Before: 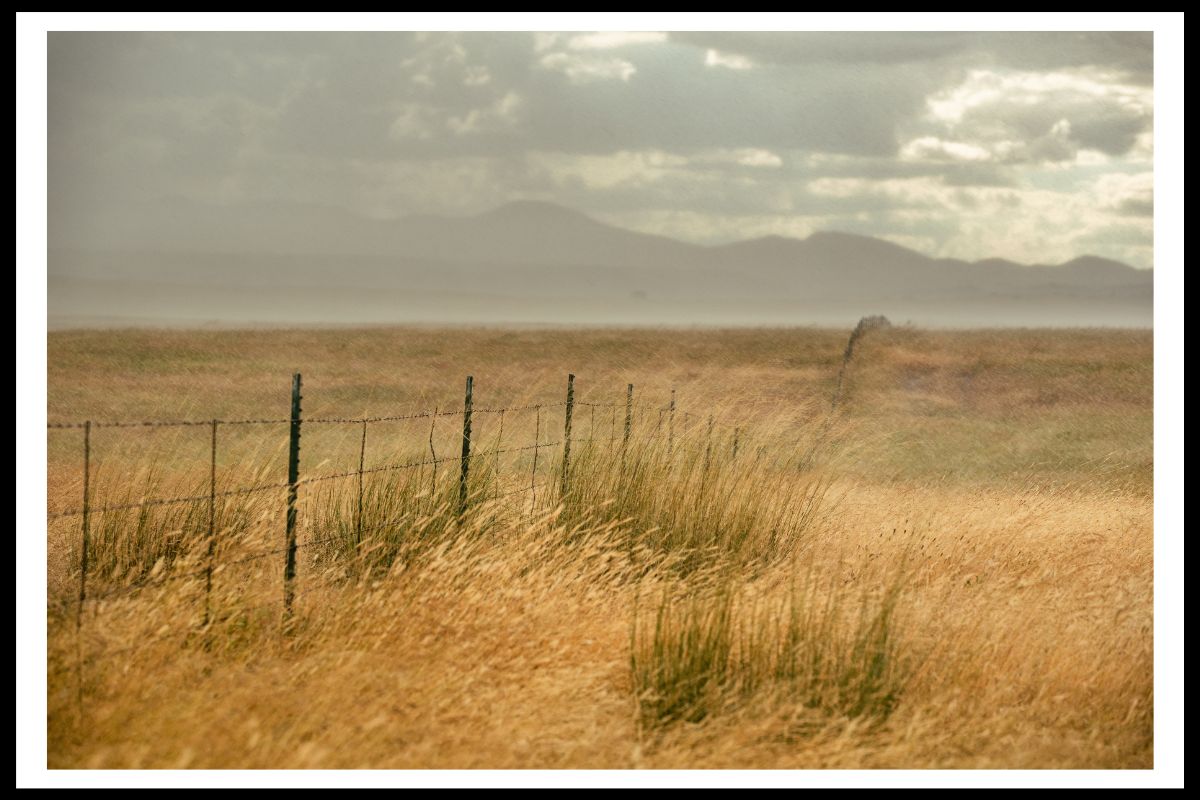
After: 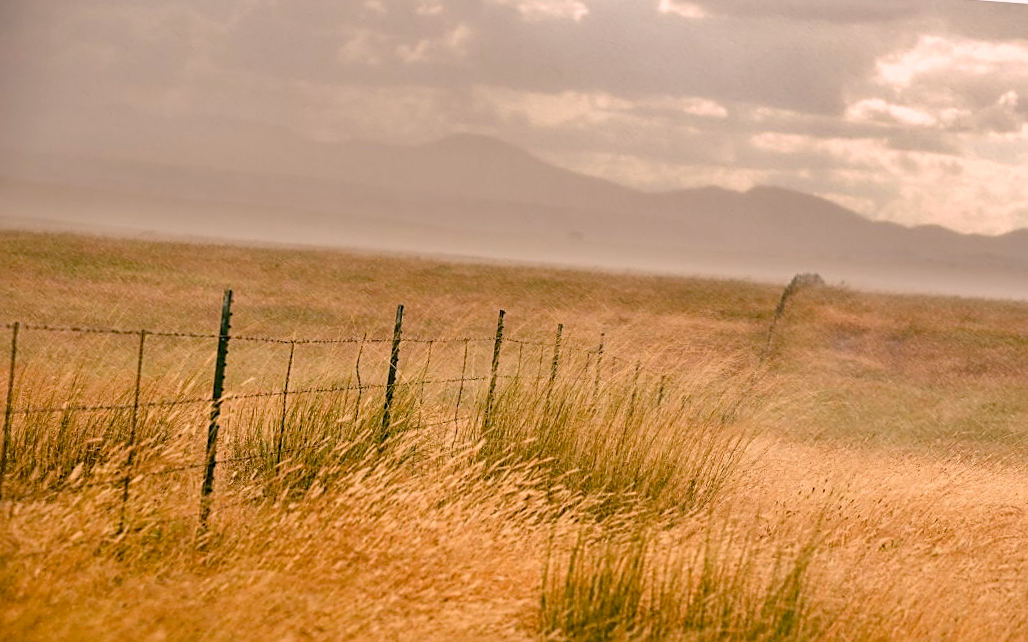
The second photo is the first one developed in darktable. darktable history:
rotate and perspective: rotation 4.1°, automatic cropping off
crop: left 7.856%, top 11.836%, right 10.12%, bottom 15.387%
sharpen: on, module defaults
color balance rgb: shadows lift › chroma 1%, shadows lift › hue 113°, highlights gain › chroma 0.2%, highlights gain › hue 333°, perceptual saturation grading › global saturation 20%, perceptual saturation grading › highlights -25%, perceptual saturation grading › shadows 25%, contrast -10%
color correction: highlights a* 14.52, highlights b* 4.84
contrast brightness saturation: saturation -0.05
levels: mode automatic
